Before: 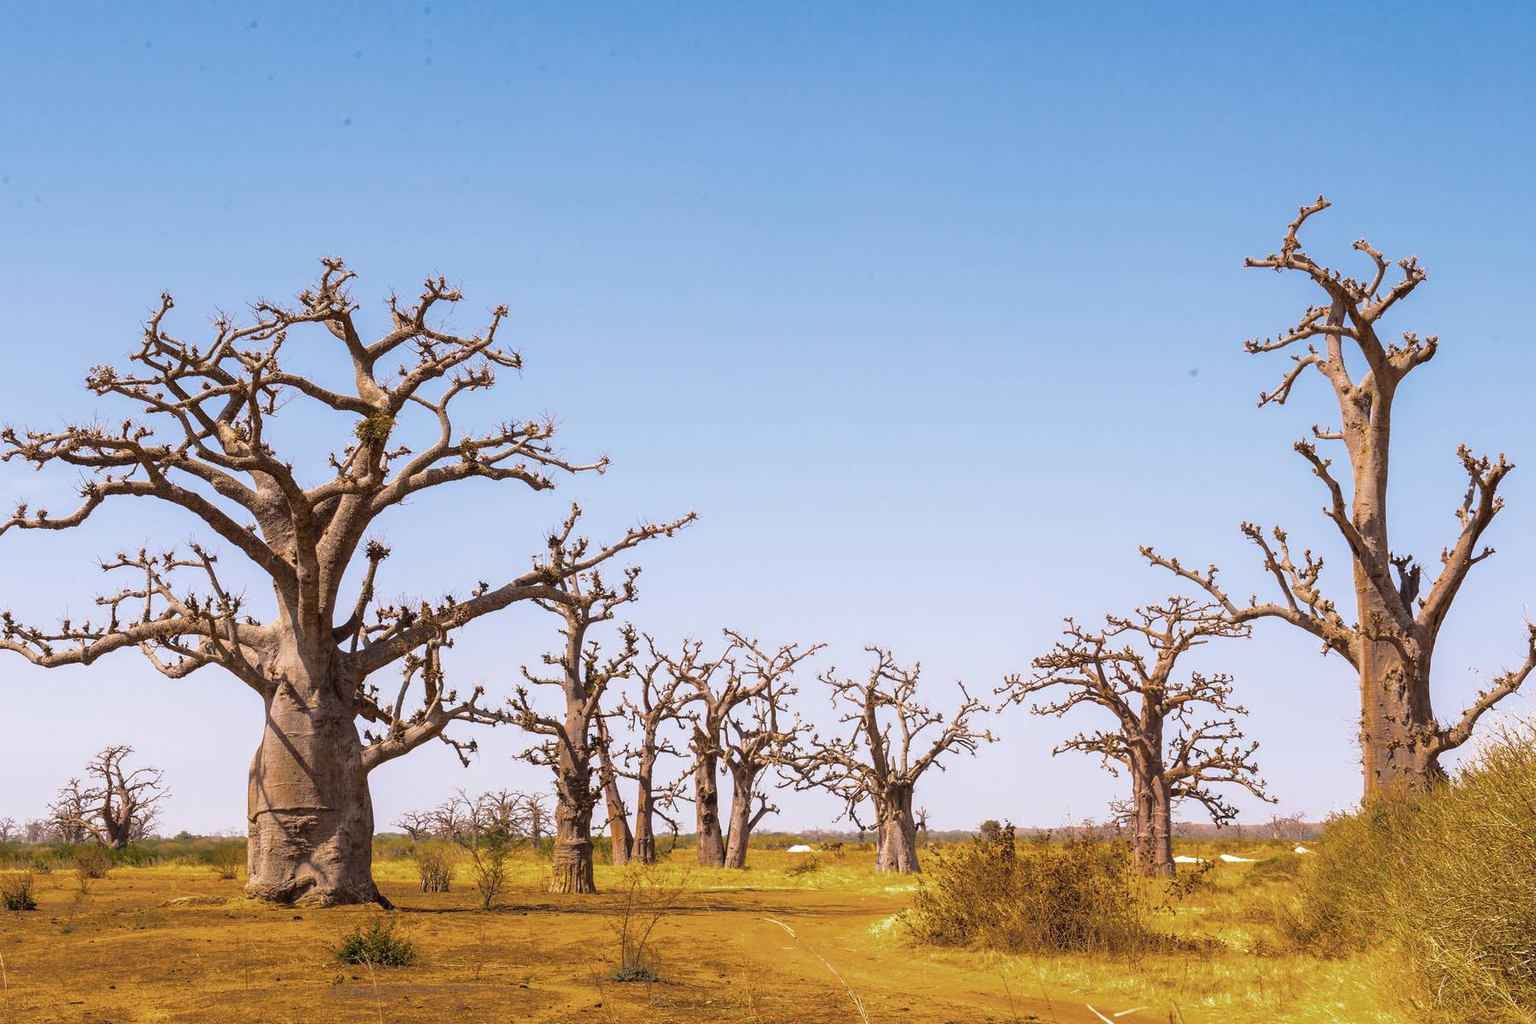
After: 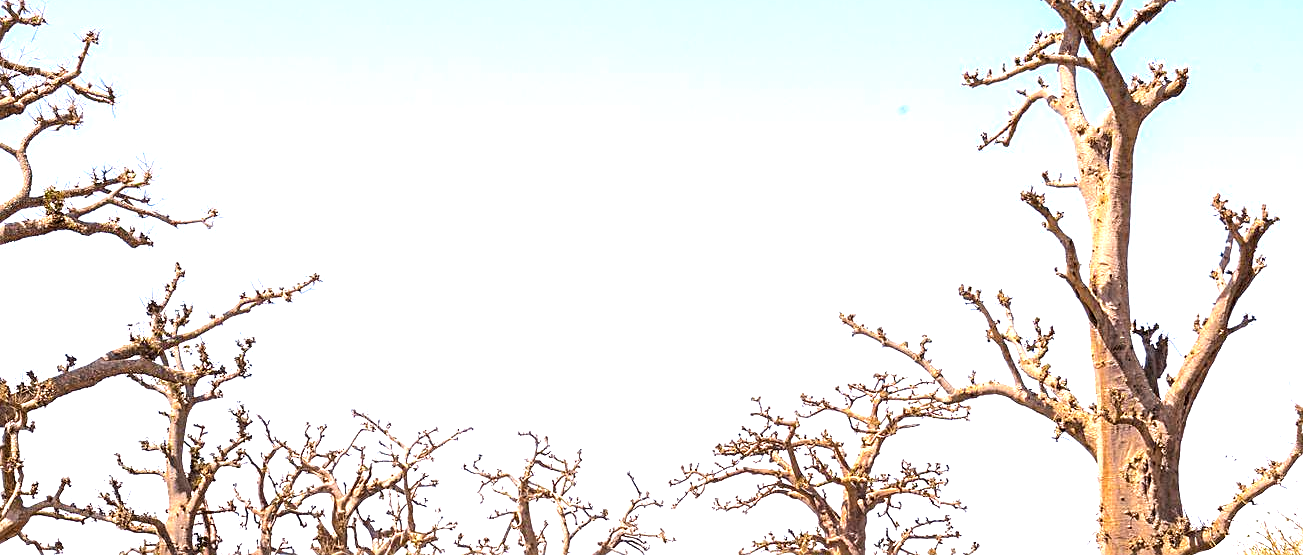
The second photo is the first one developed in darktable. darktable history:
tone equalizer: -8 EV -0.723 EV, -7 EV -0.676 EV, -6 EV -0.618 EV, -5 EV -0.411 EV, -3 EV 0.392 EV, -2 EV 0.6 EV, -1 EV 0.694 EV, +0 EV 0.731 EV, mask exposure compensation -0.494 EV
crop and rotate: left 27.61%, top 27.255%, bottom 26.434%
exposure: exposure 0.565 EV, compensate highlight preservation false
sharpen: on, module defaults
